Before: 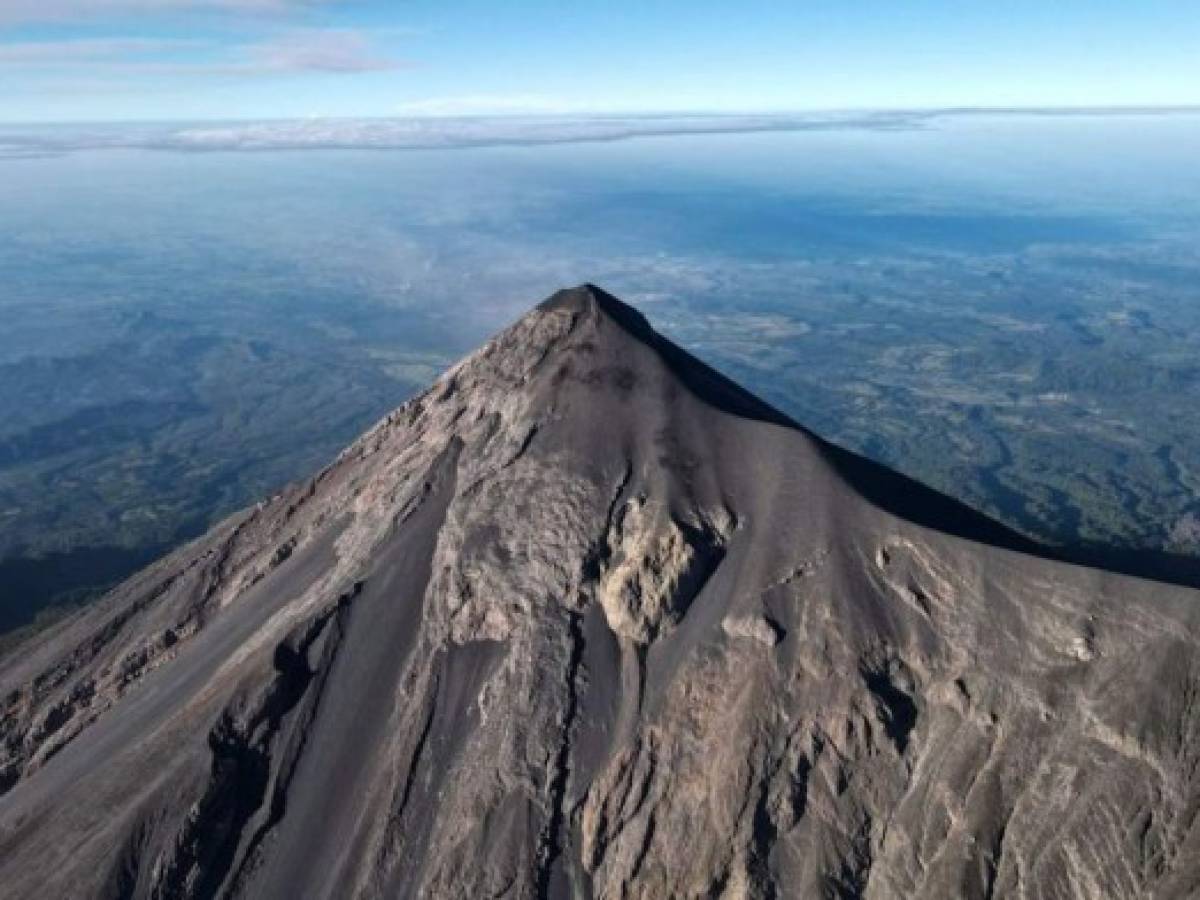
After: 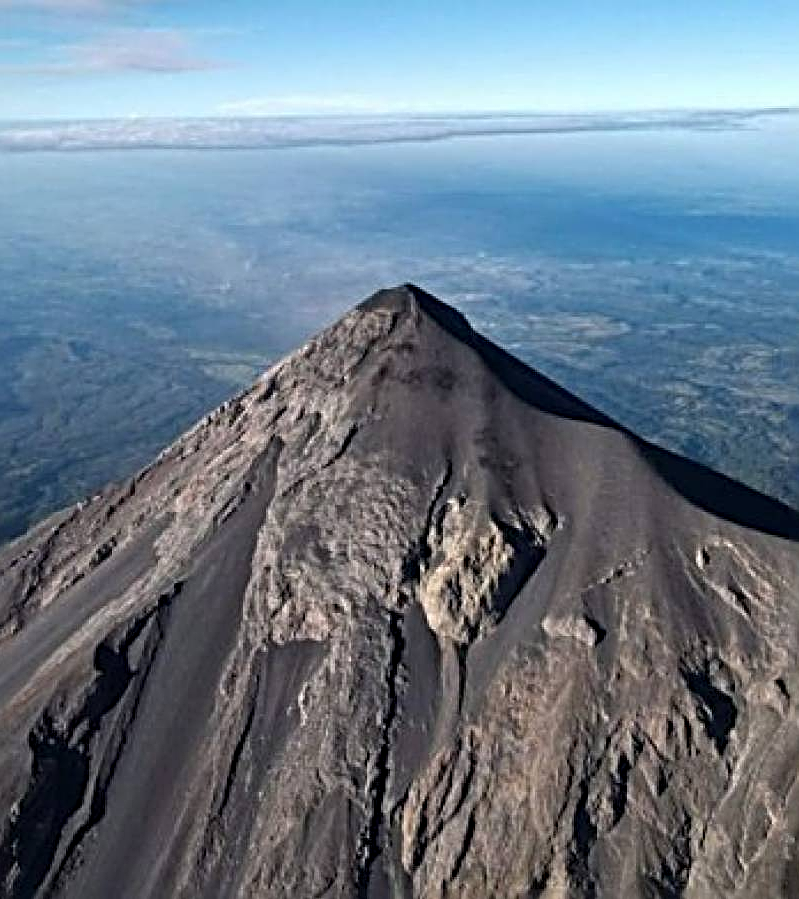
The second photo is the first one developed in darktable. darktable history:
white balance: emerald 1
crop and rotate: left 15.055%, right 18.278%
sharpen: radius 3.69, amount 0.928
